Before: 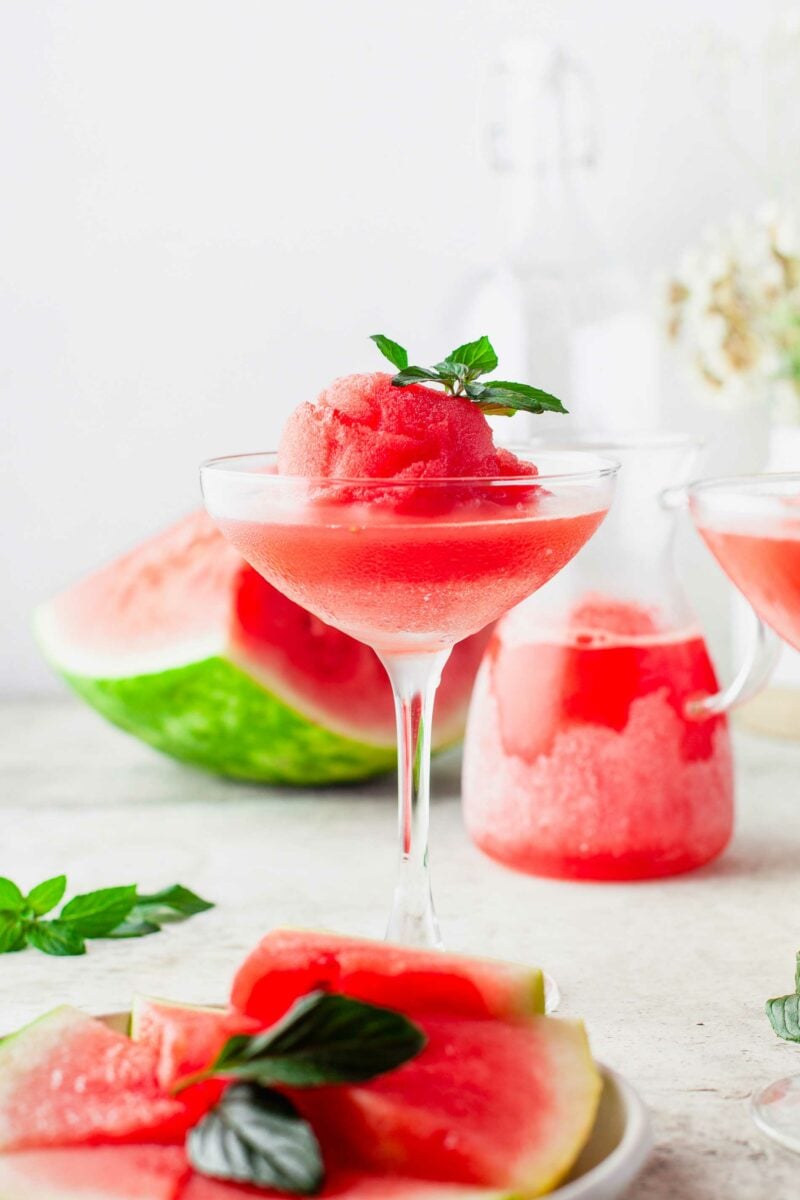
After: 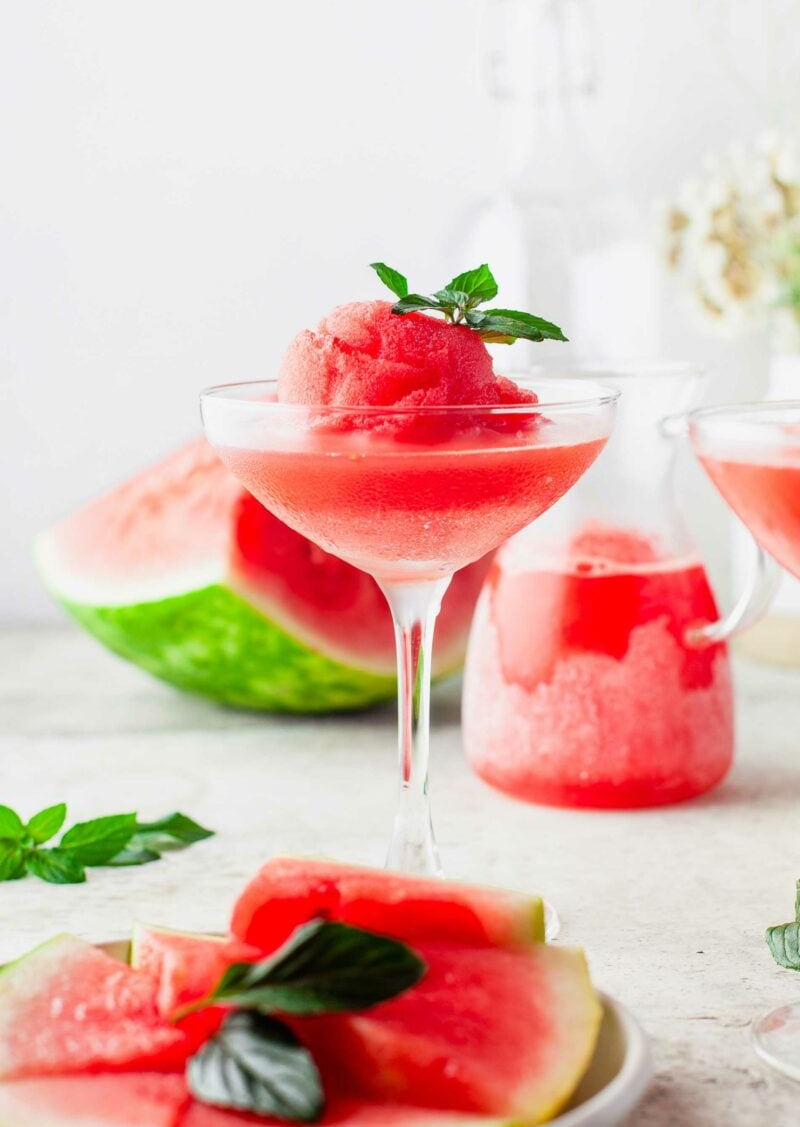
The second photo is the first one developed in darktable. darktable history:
crop and rotate: top 6.047%
